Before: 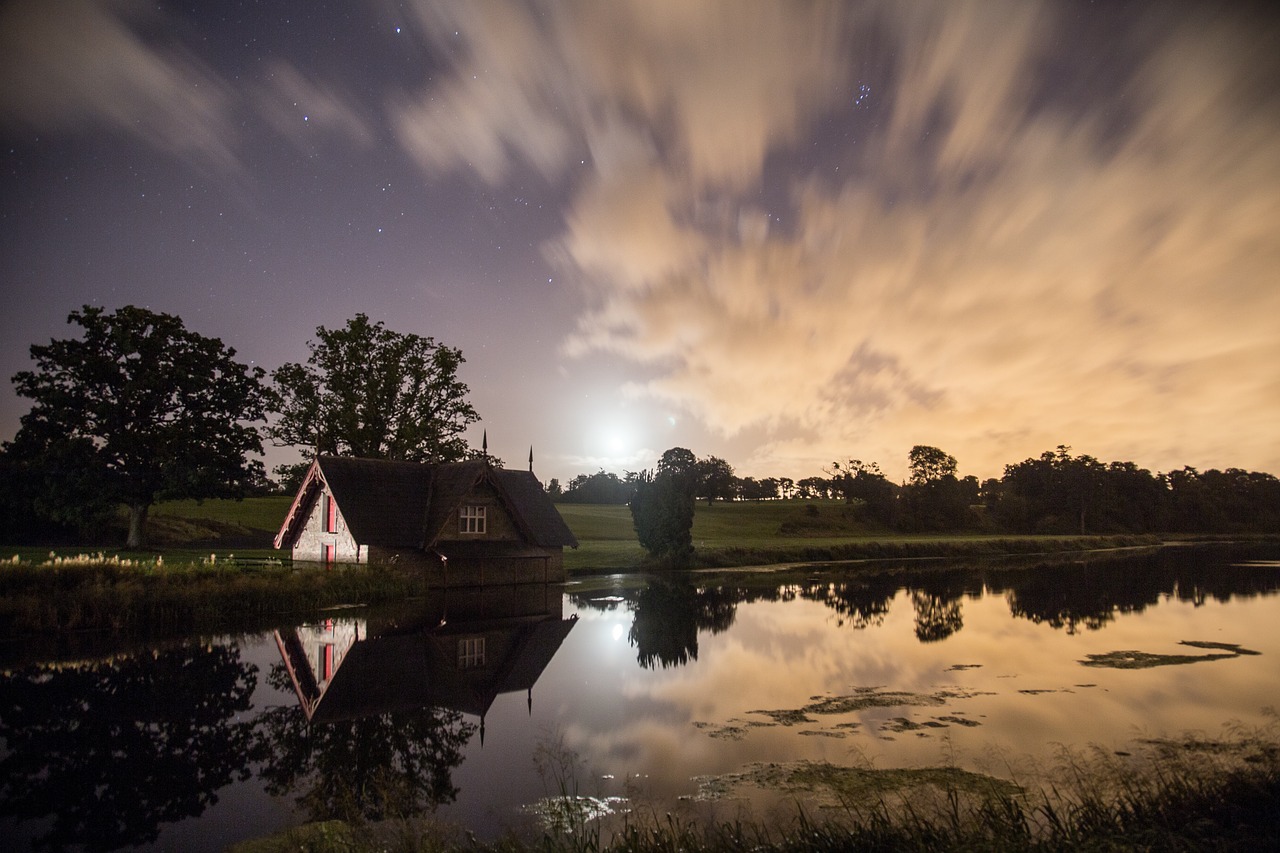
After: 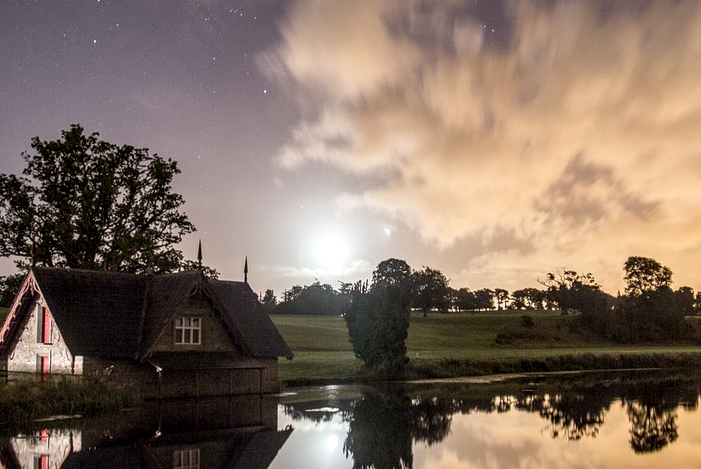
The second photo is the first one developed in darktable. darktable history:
local contrast: detail 150%
crop and rotate: left 22.306%, top 22.204%, right 22.883%, bottom 22.733%
